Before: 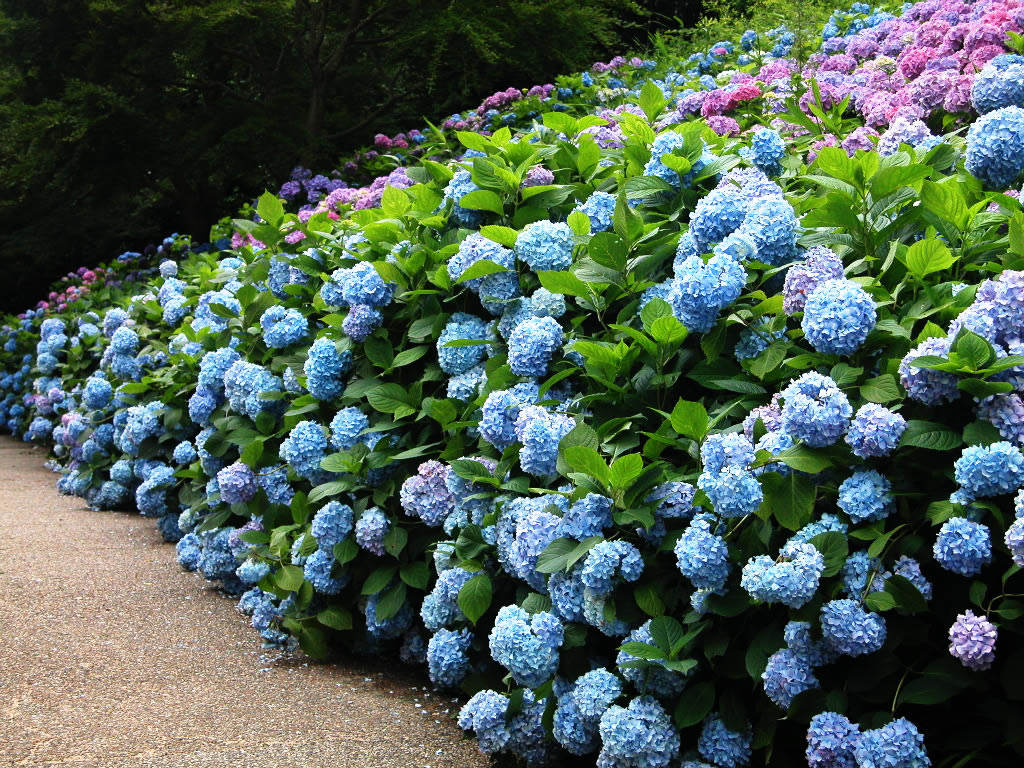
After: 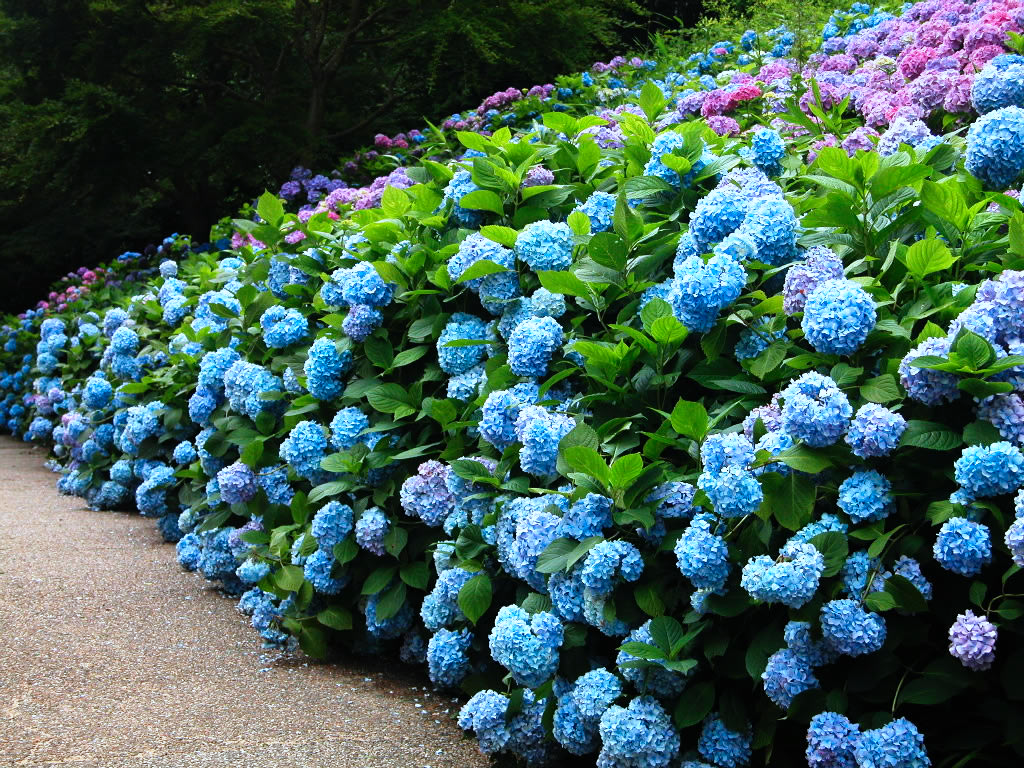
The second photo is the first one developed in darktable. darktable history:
color correction: highlights a* -4.18, highlights b* -10.81
contrast brightness saturation: saturation 0.13
